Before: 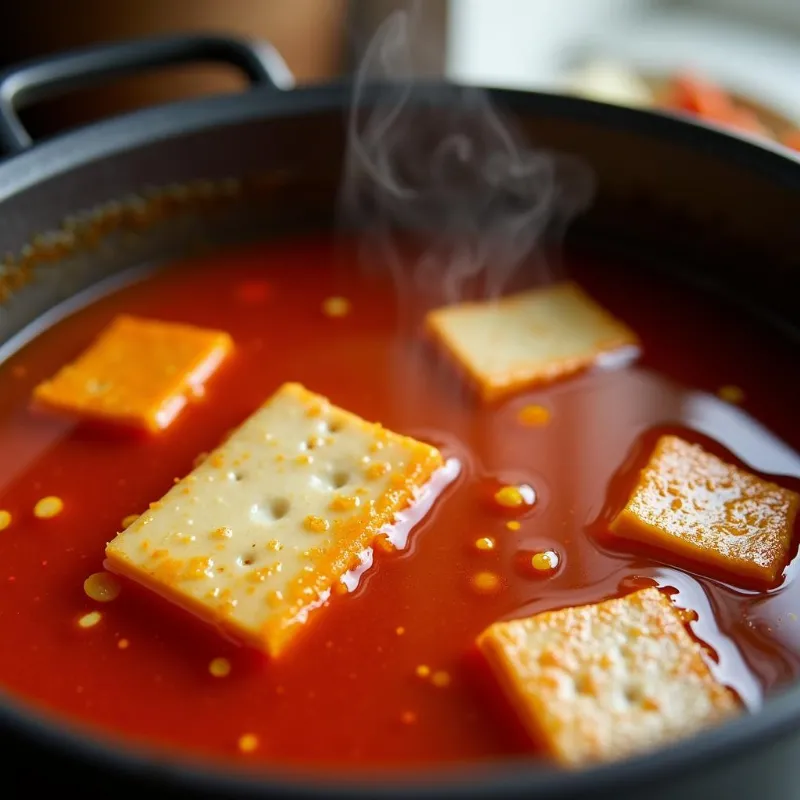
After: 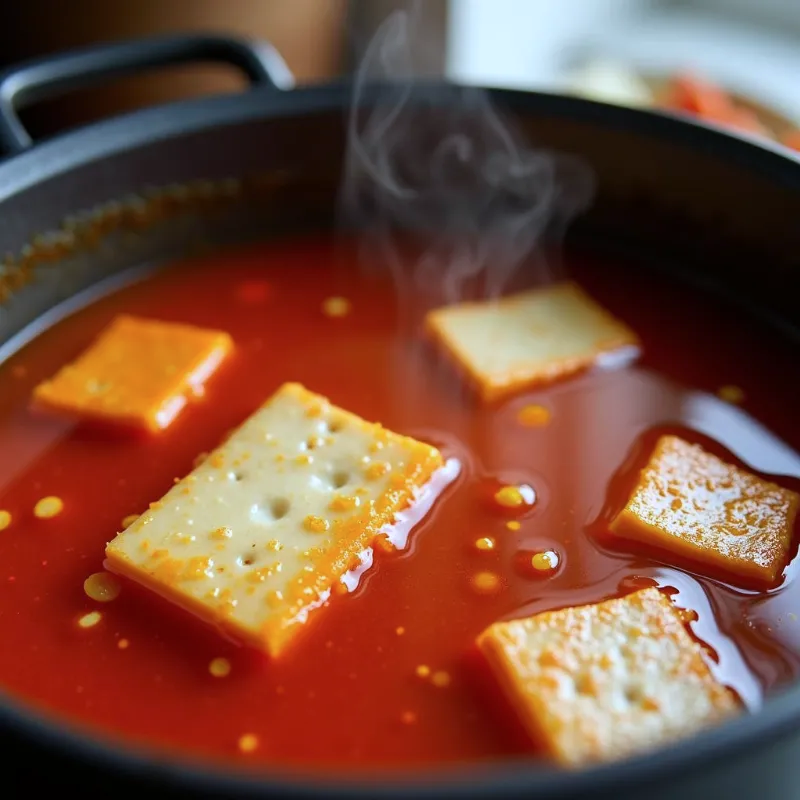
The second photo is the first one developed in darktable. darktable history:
color calibration: x 0.367, y 0.379, temperature 4401.48 K
